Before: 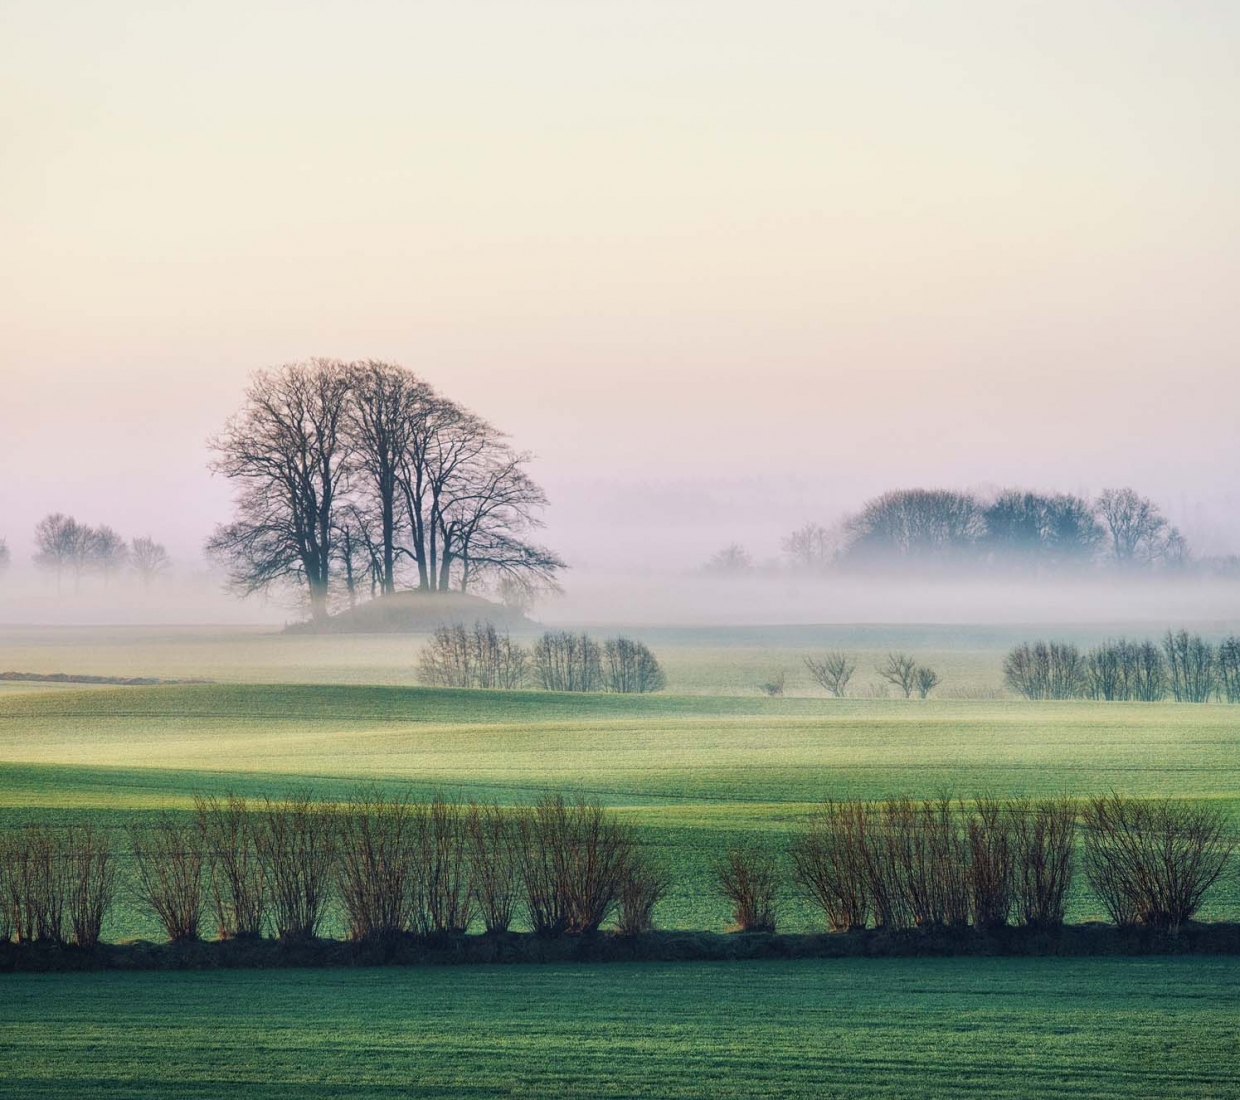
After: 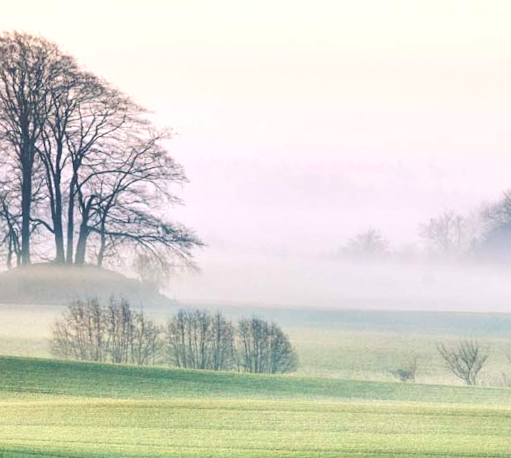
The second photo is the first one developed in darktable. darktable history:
exposure: exposure 0.507 EV, compensate highlight preservation false
crop: left 30%, top 30%, right 30%, bottom 30%
rotate and perspective: rotation 2.17°, automatic cropping off
